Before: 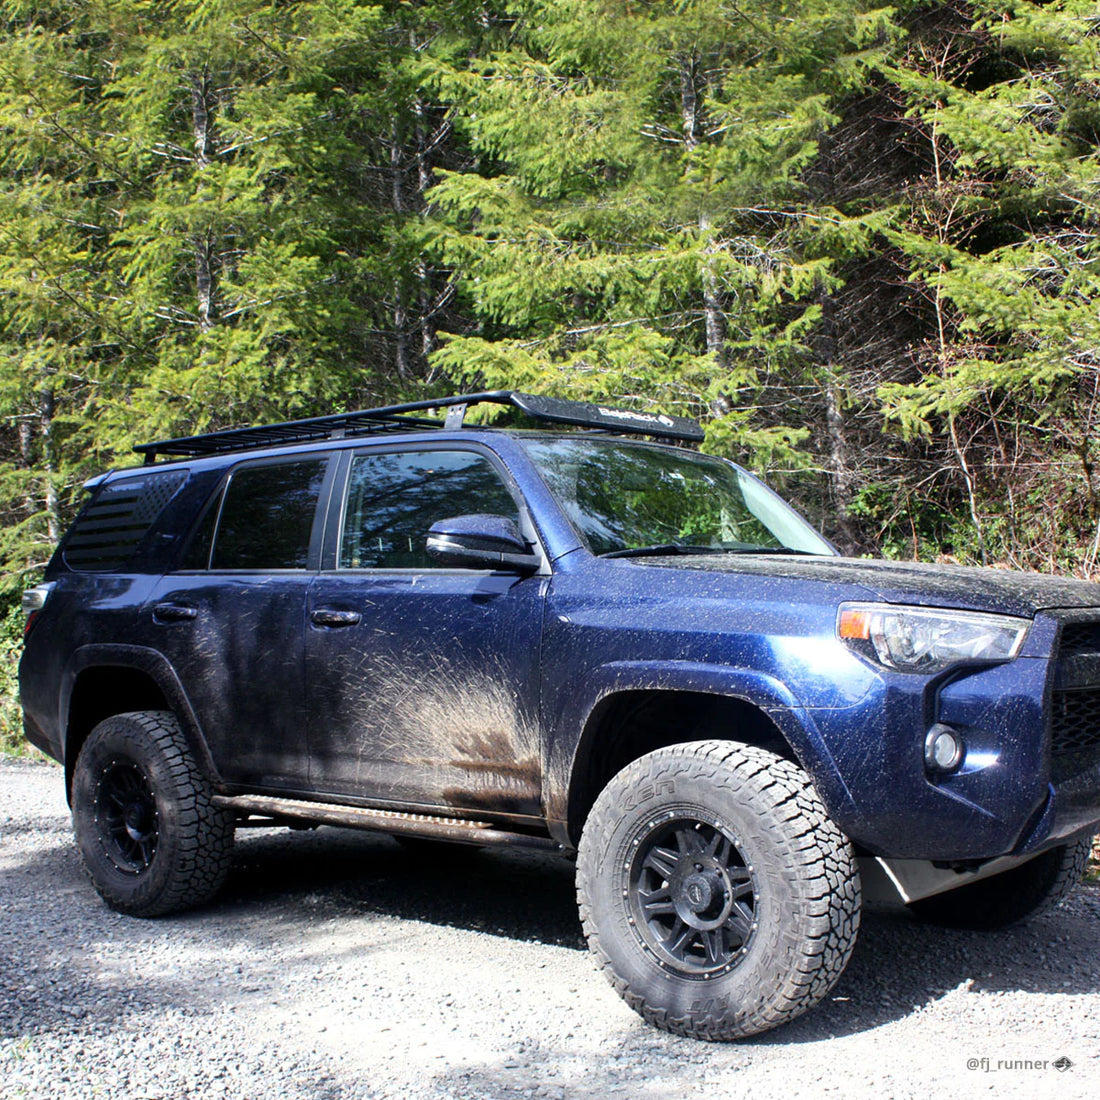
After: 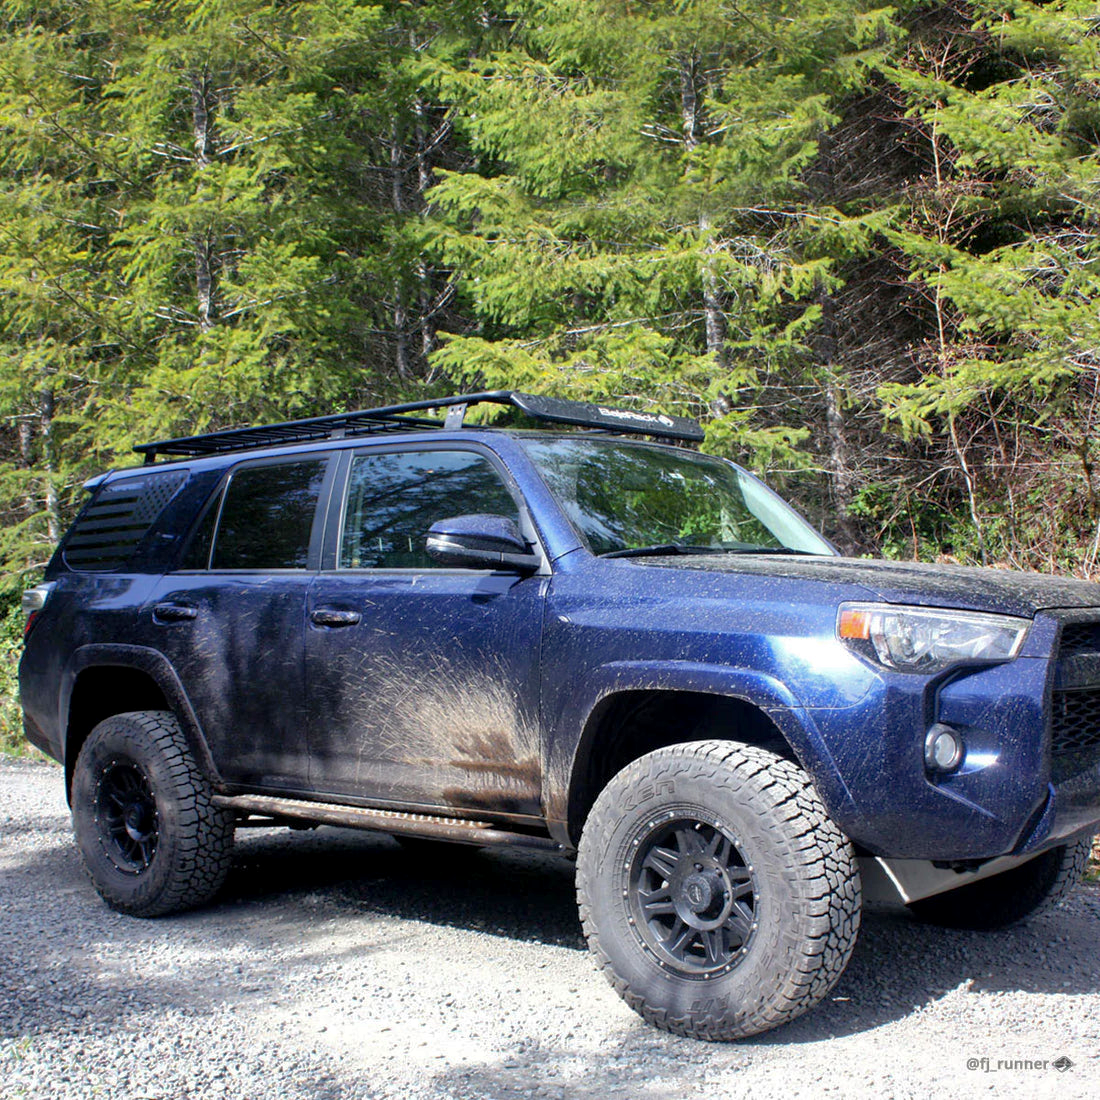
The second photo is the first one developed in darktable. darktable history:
exposure: black level correction 0.001, compensate highlight preservation false
shadows and highlights: on, module defaults
